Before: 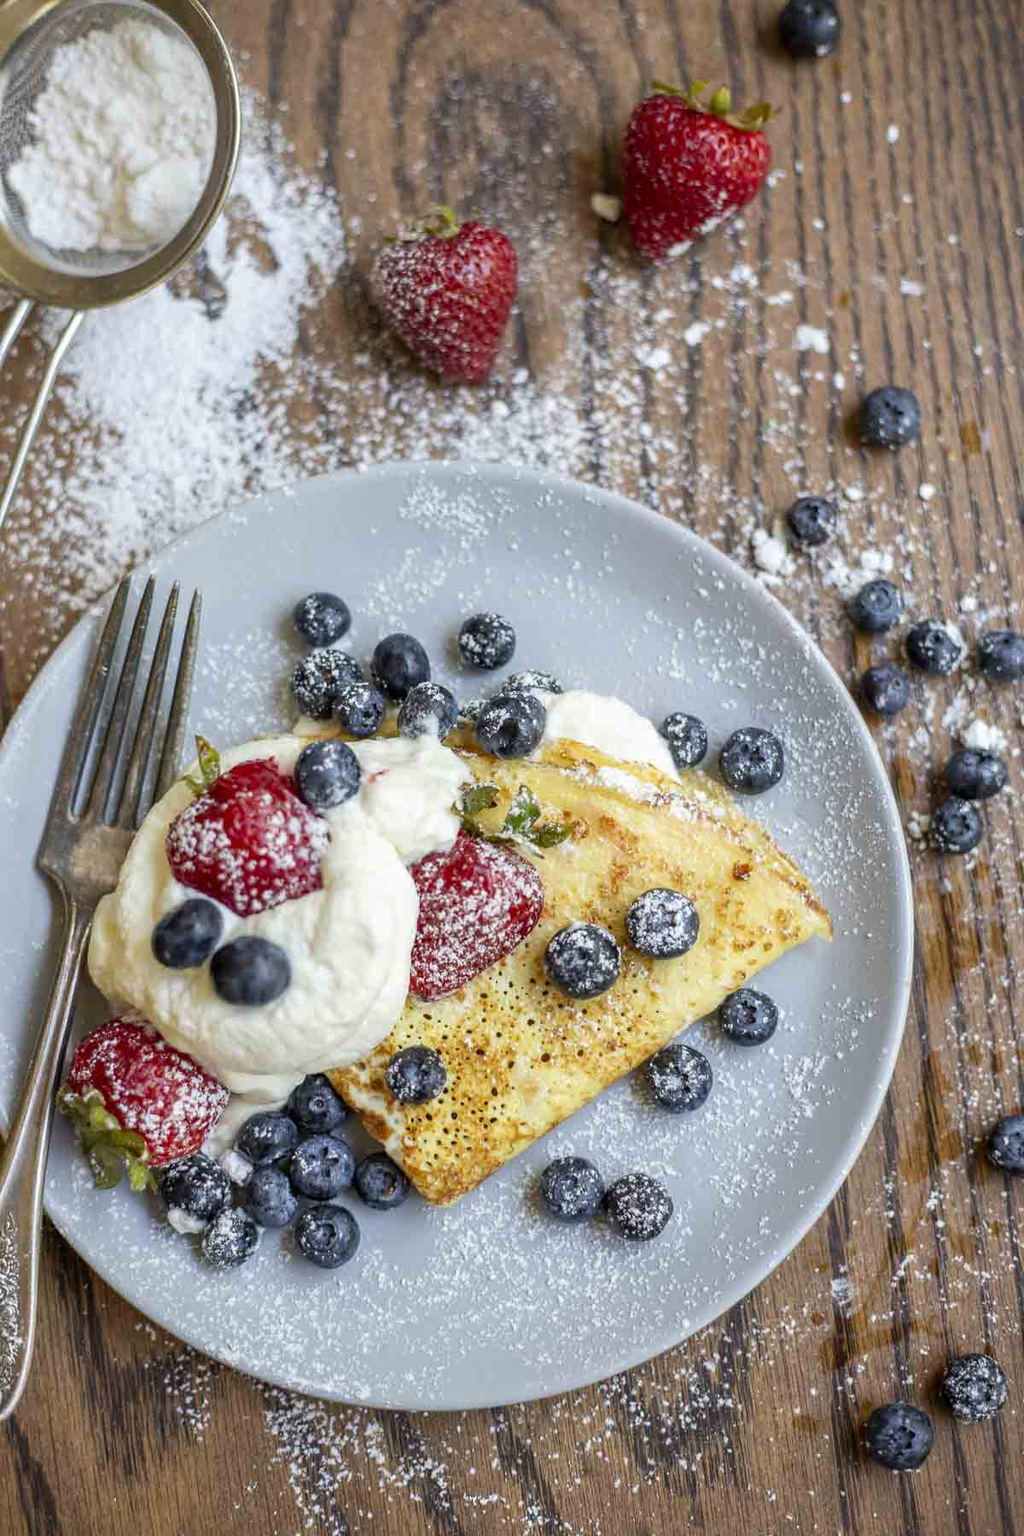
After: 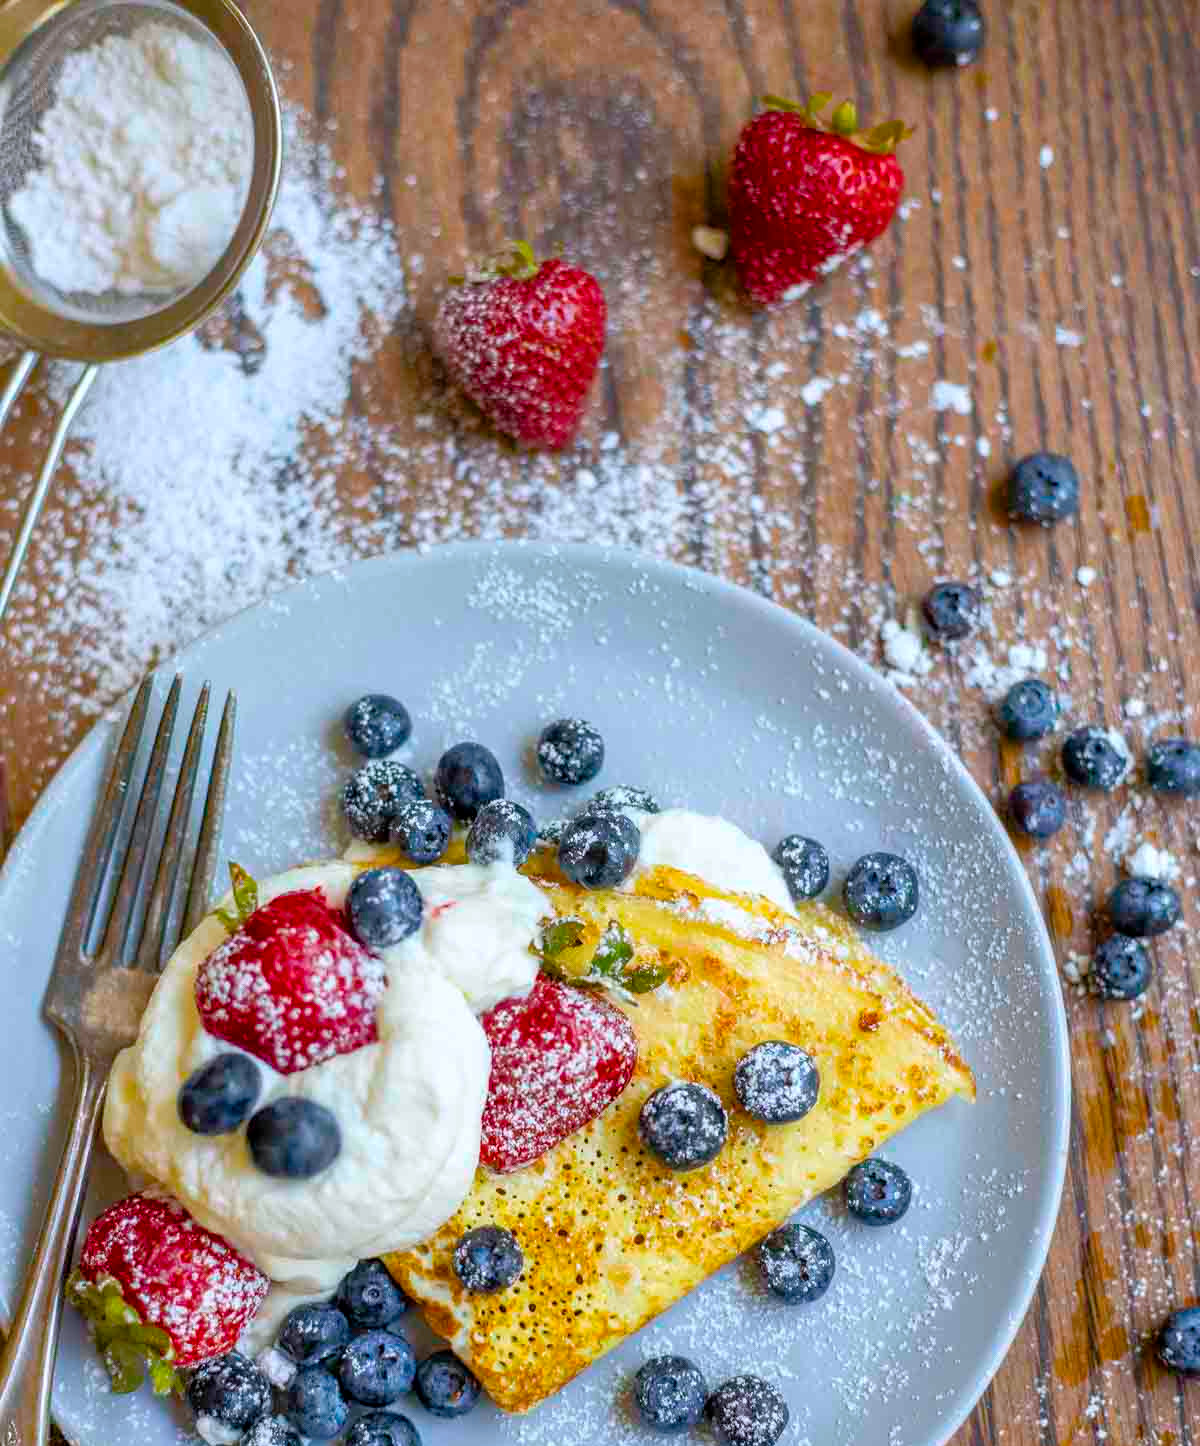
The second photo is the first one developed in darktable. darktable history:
rgb curve: curves: ch0 [(0, 0) (0.053, 0.068) (0.122, 0.128) (1, 1)]
color balance rgb: linear chroma grading › global chroma 15%, perceptual saturation grading › global saturation 30%
color correction: highlights a* -0.772, highlights b* -8.92
crop: bottom 19.644%
